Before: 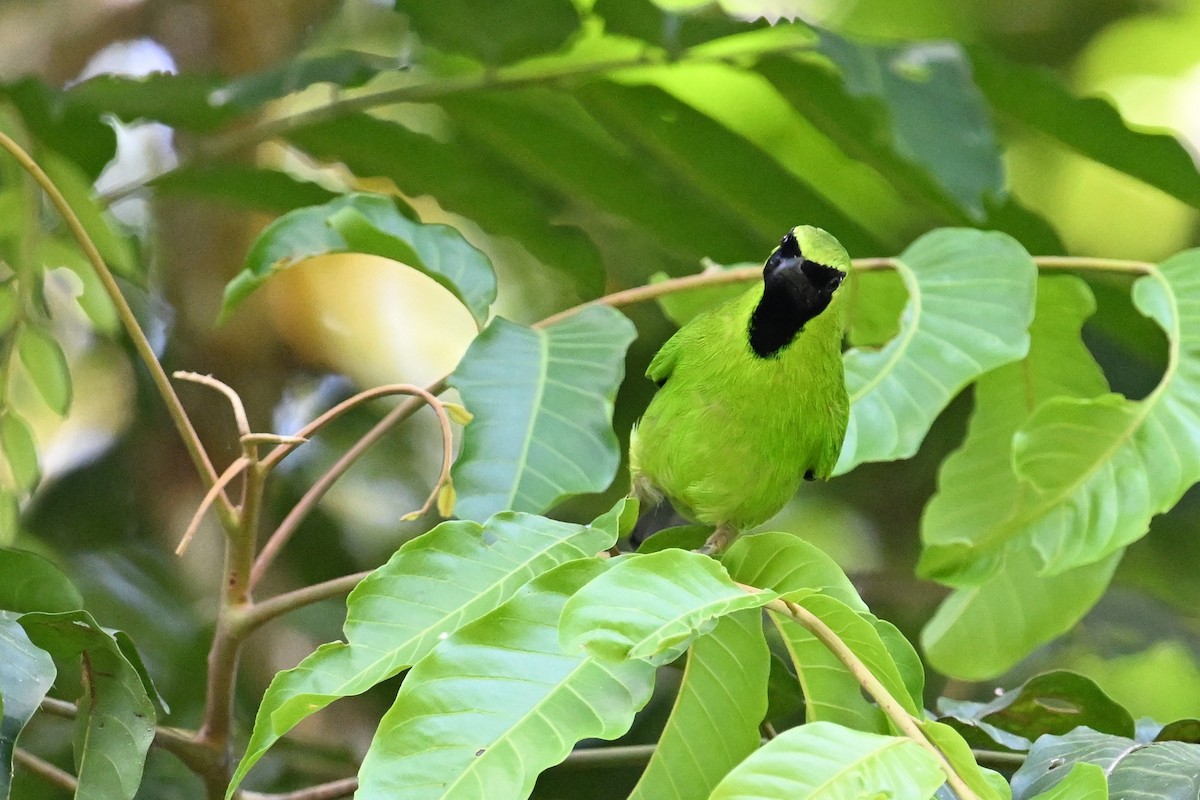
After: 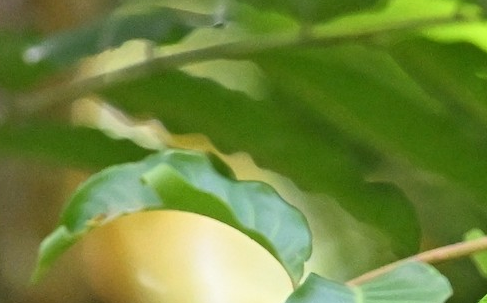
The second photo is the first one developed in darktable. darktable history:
tone equalizer: on, module defaults
crop: left 15.452%, top 5.459%, right 43.956%, bottom 56.62%
